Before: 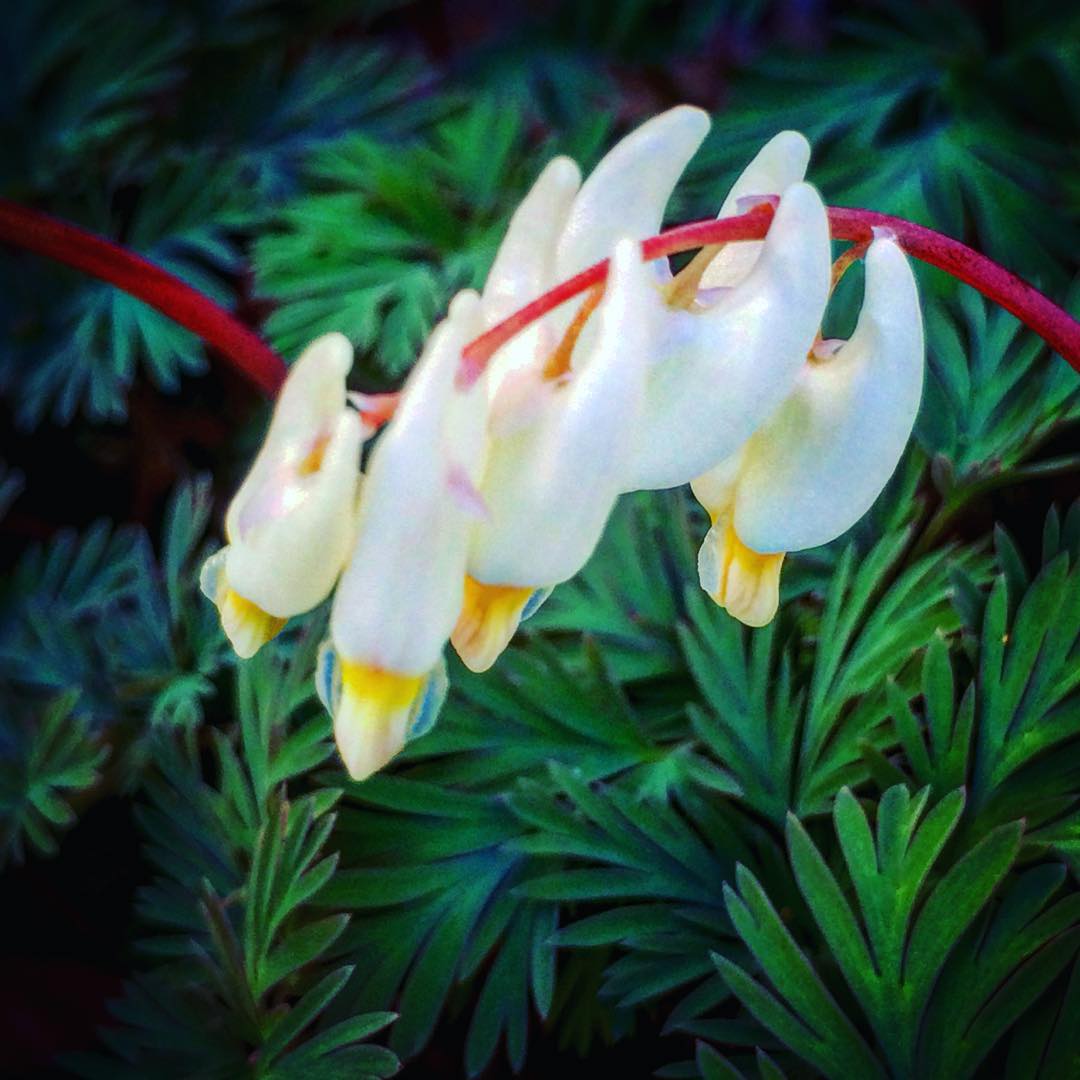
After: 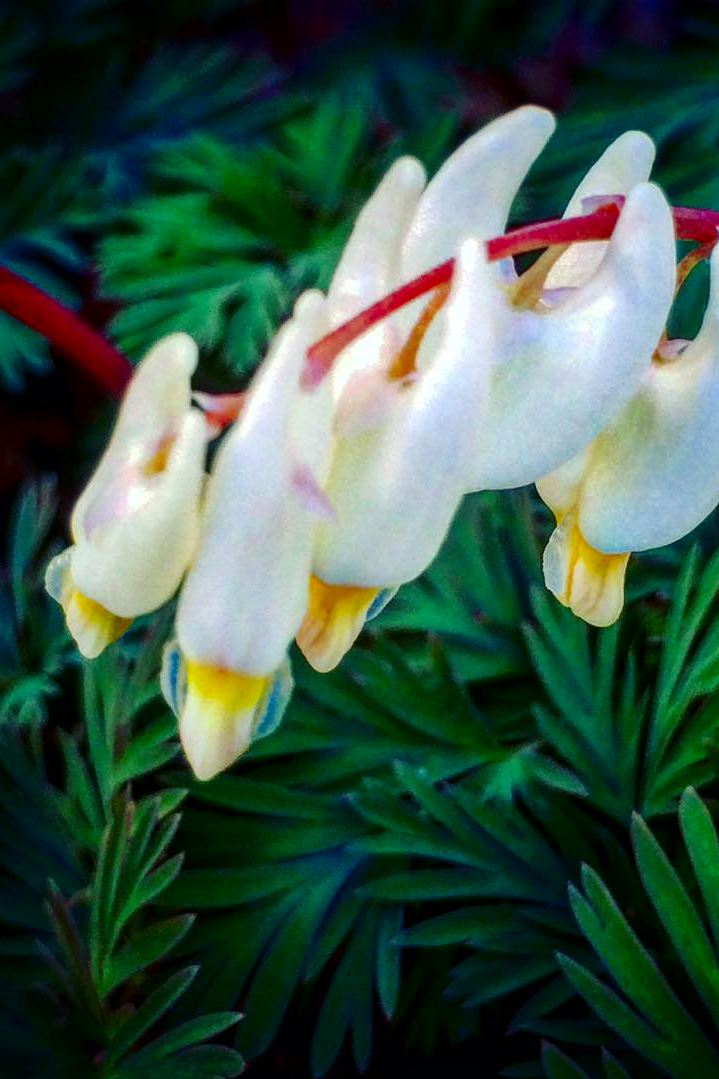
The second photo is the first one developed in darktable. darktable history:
crop and rotate: left 14.383%, right 18.972%
local contrast: mode bilateral grid, contrast 20, coarseness 50, detail 120%, midtone range 0.2
contrast brightness saturation: contrast 0.069, brightness -0.13, saturation 0.046
